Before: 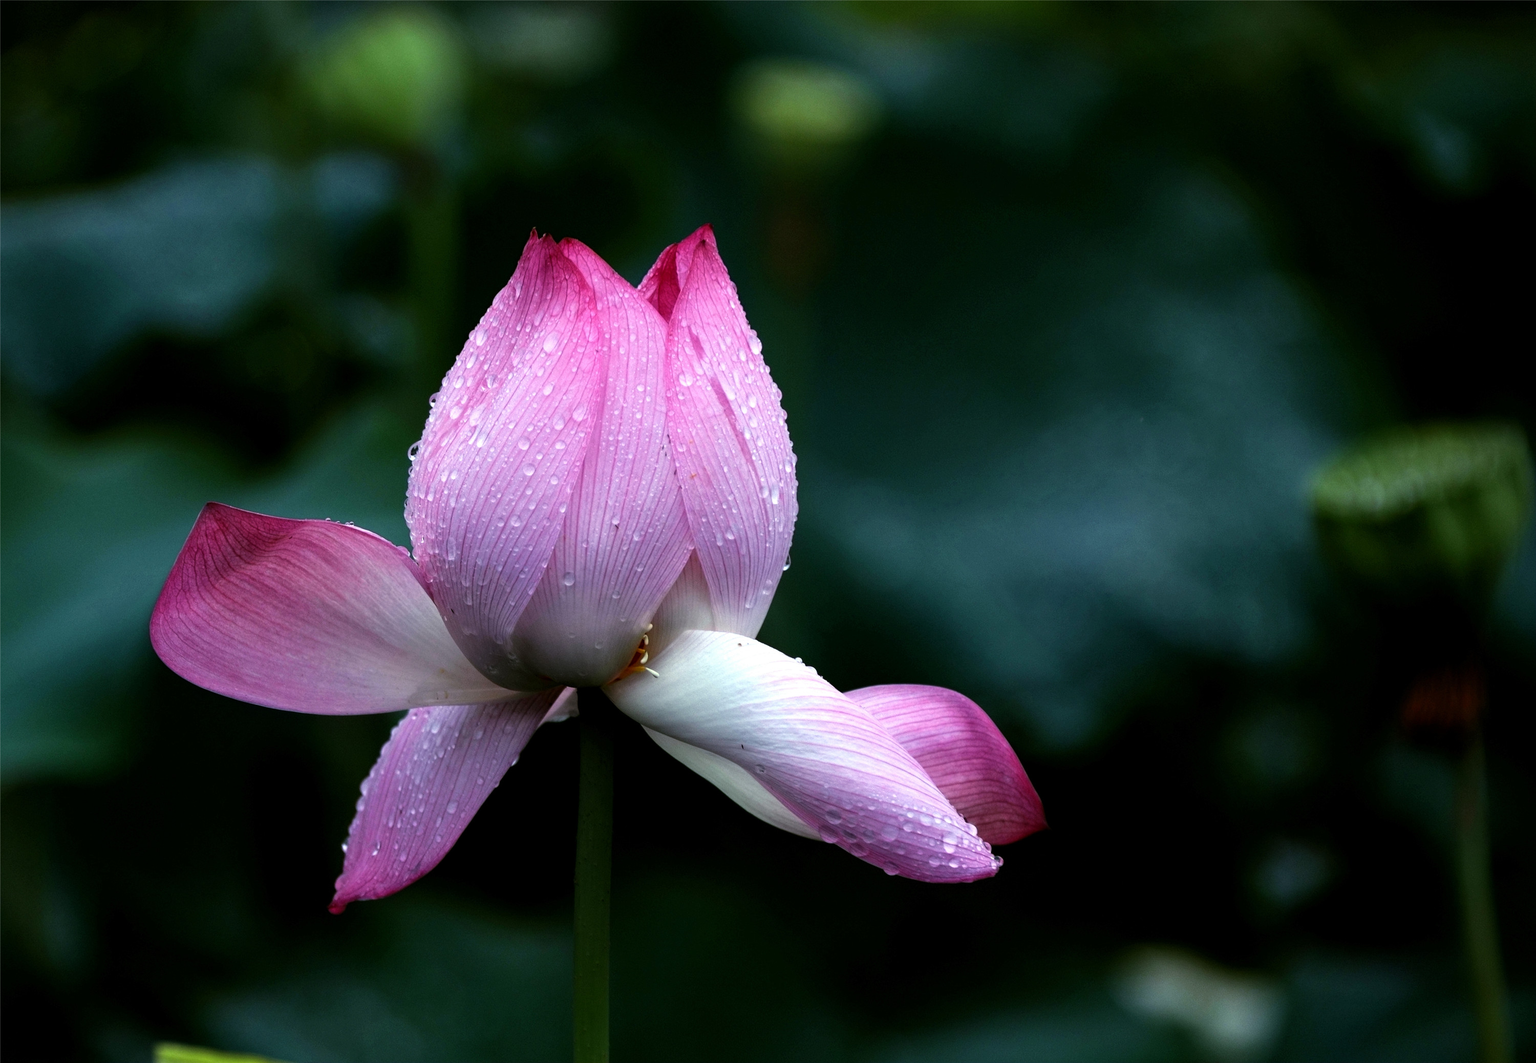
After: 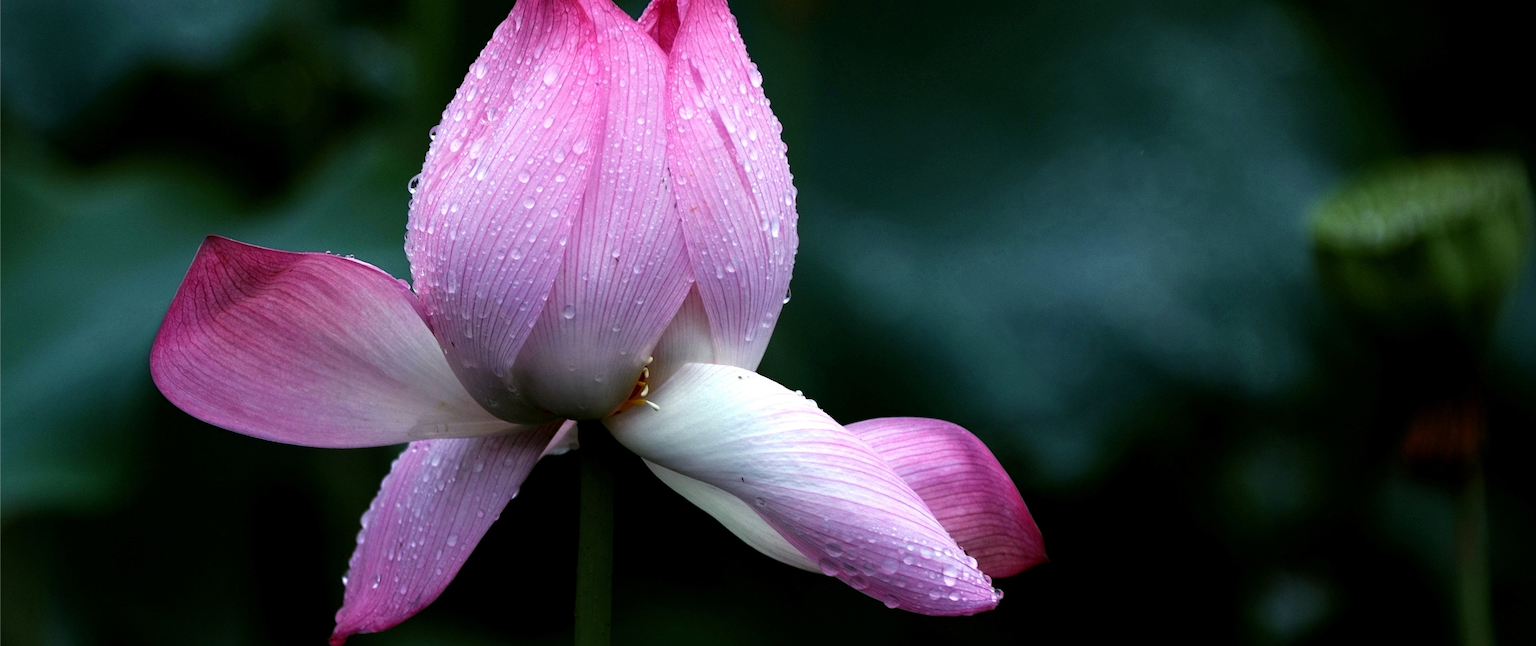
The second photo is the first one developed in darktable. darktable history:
crop and rotate: top 25.146%, bottom 14.013%
